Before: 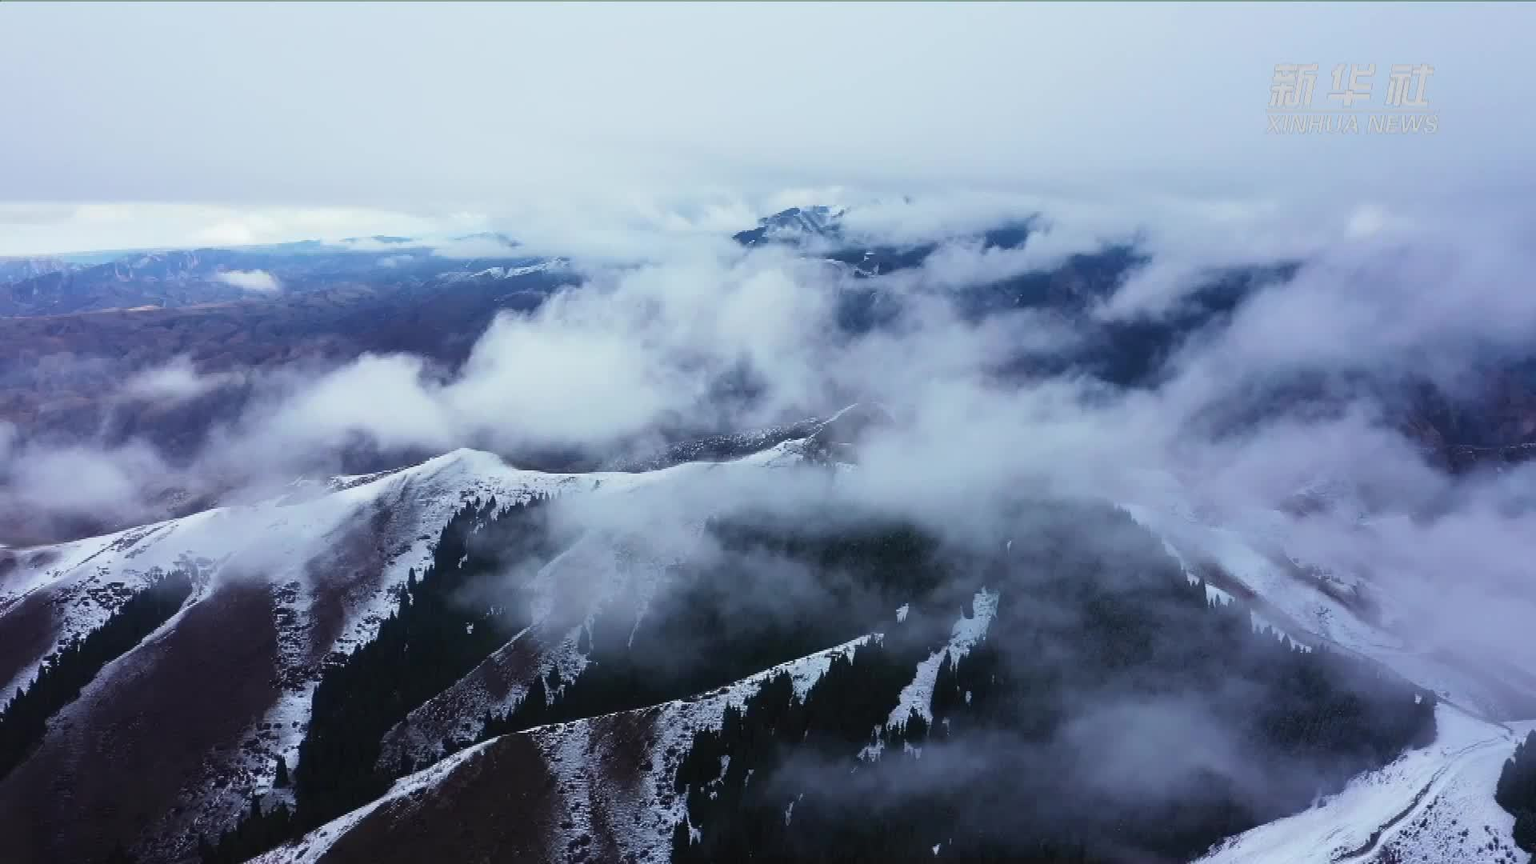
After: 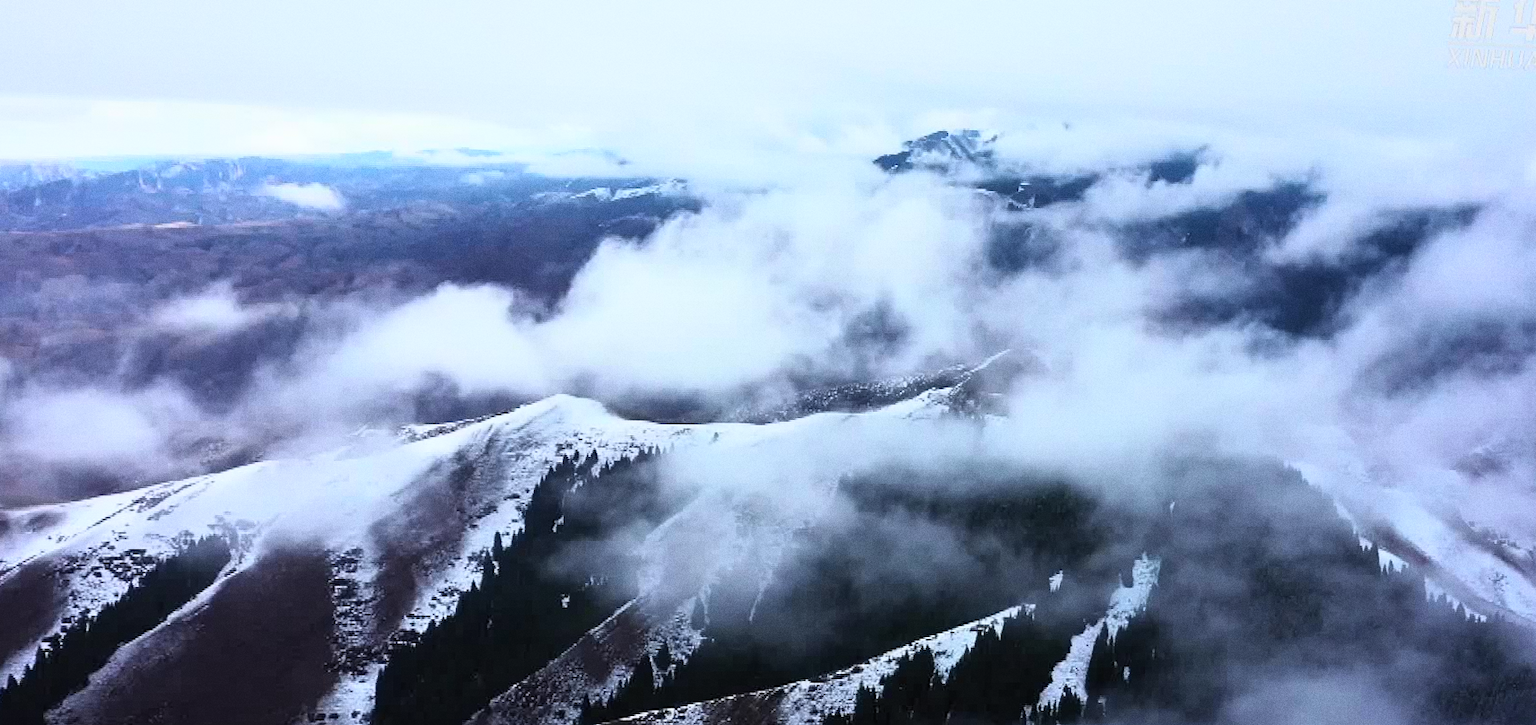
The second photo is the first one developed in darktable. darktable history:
crop: top 7.49%, right 9.717%, bottom 11.943%
shadows and highlights: shadows 4.1, highlights -17.6, soften with gaussian
base curve: curves: ch0 [(0, 0) (0.005, 0.002) (0.193, 0.295) (0.399, 0.664) (0.75, 0.928) (1, 1)]
grain: coarseness 0.09 ISO
rotate and perspective: rotation 0.679°, lens shift (horizontal) 0.136, crop left 0.009, crop right 0.991, crop top 0.078, crop bottom 0.95
